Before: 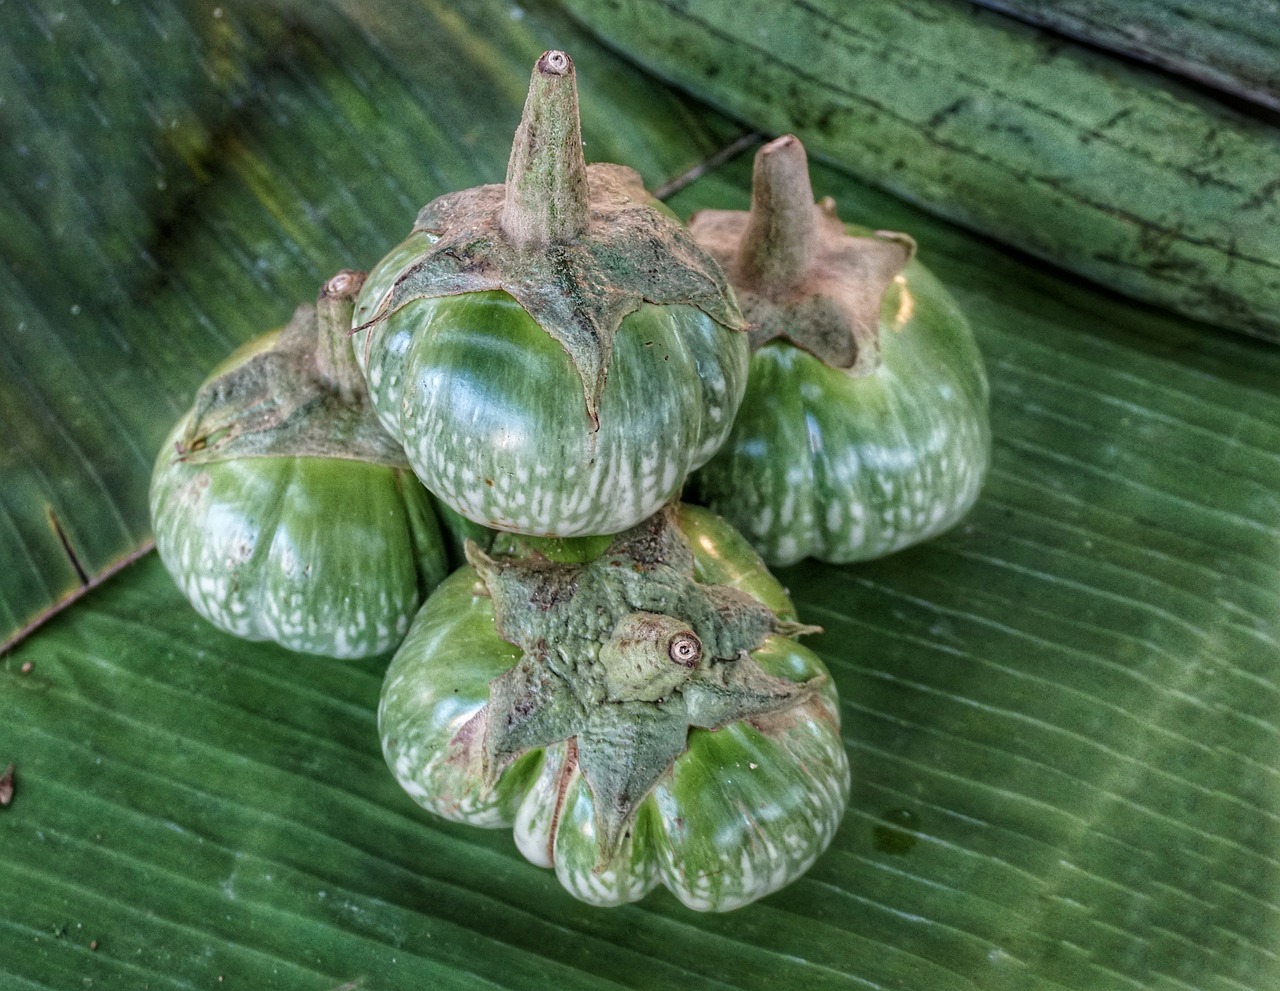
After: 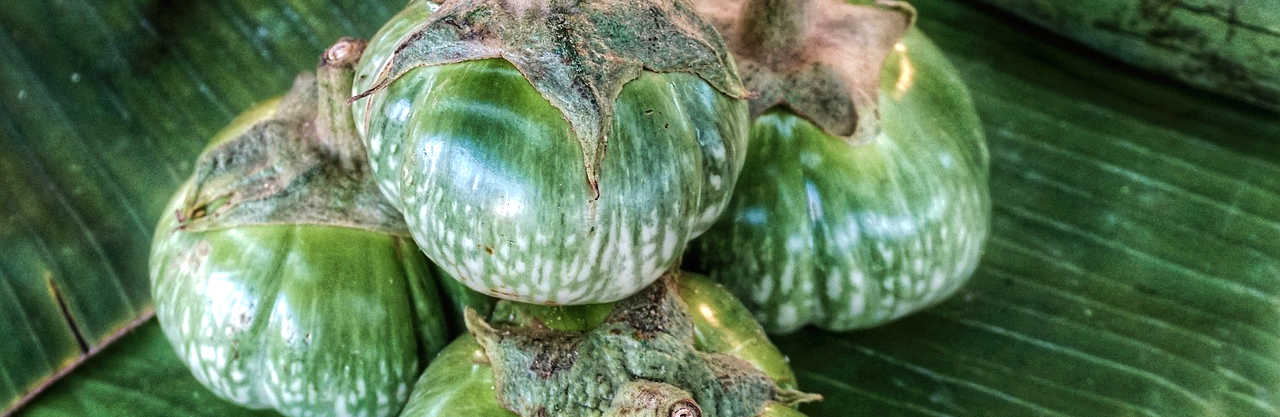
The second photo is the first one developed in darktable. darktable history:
tone curve: curves: ch0 [(0, 0) (0.003, 0.014) (0.011, 0.014) (0.025, 0.022) (0.044, 0.041) (0.069, 0.063) (0.1, 0.086) (0.136, 0.118) (0.177, 0.161) (0.224, 0.211) (0.277, 0.262) (0.335, 0.323) (0.399, 0.384) (0.468, 0.459) (0.543, 0.54) (0.623, 0.624) (0.709, 0.711) (0.801, 0.796) (0.898, 0.879) (1, 1)], preserve colors none
crop and rotate: top 23.602%, bottom 34.298%
velvia: on, module defaults
tone equalizer: -8 EV -0.43 EV, -7 EV -0.426 EV, -6 EV -0.357 EV, -5 EV -0.225 EV, -3 EV 0.232 EV, -2 EV 0.313 EV, -1 EV 0.401 EV, +0 EV 0.411 EV, edges refinement/feathering 500, mask exposure compensation -1.57 EV, preserve details no
